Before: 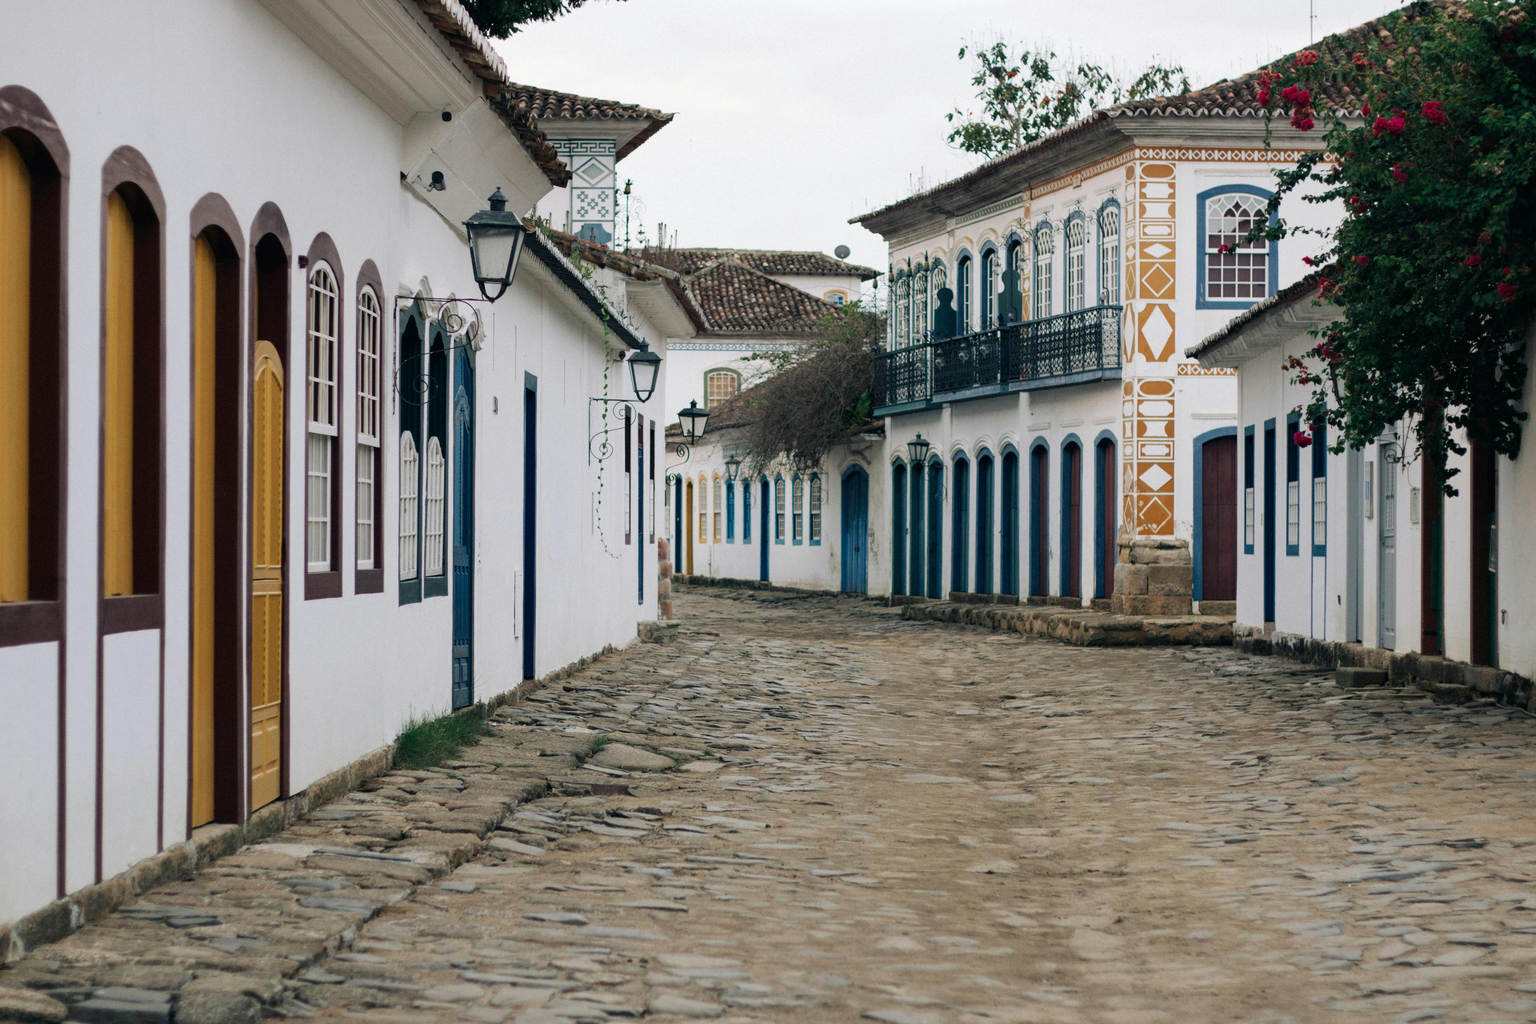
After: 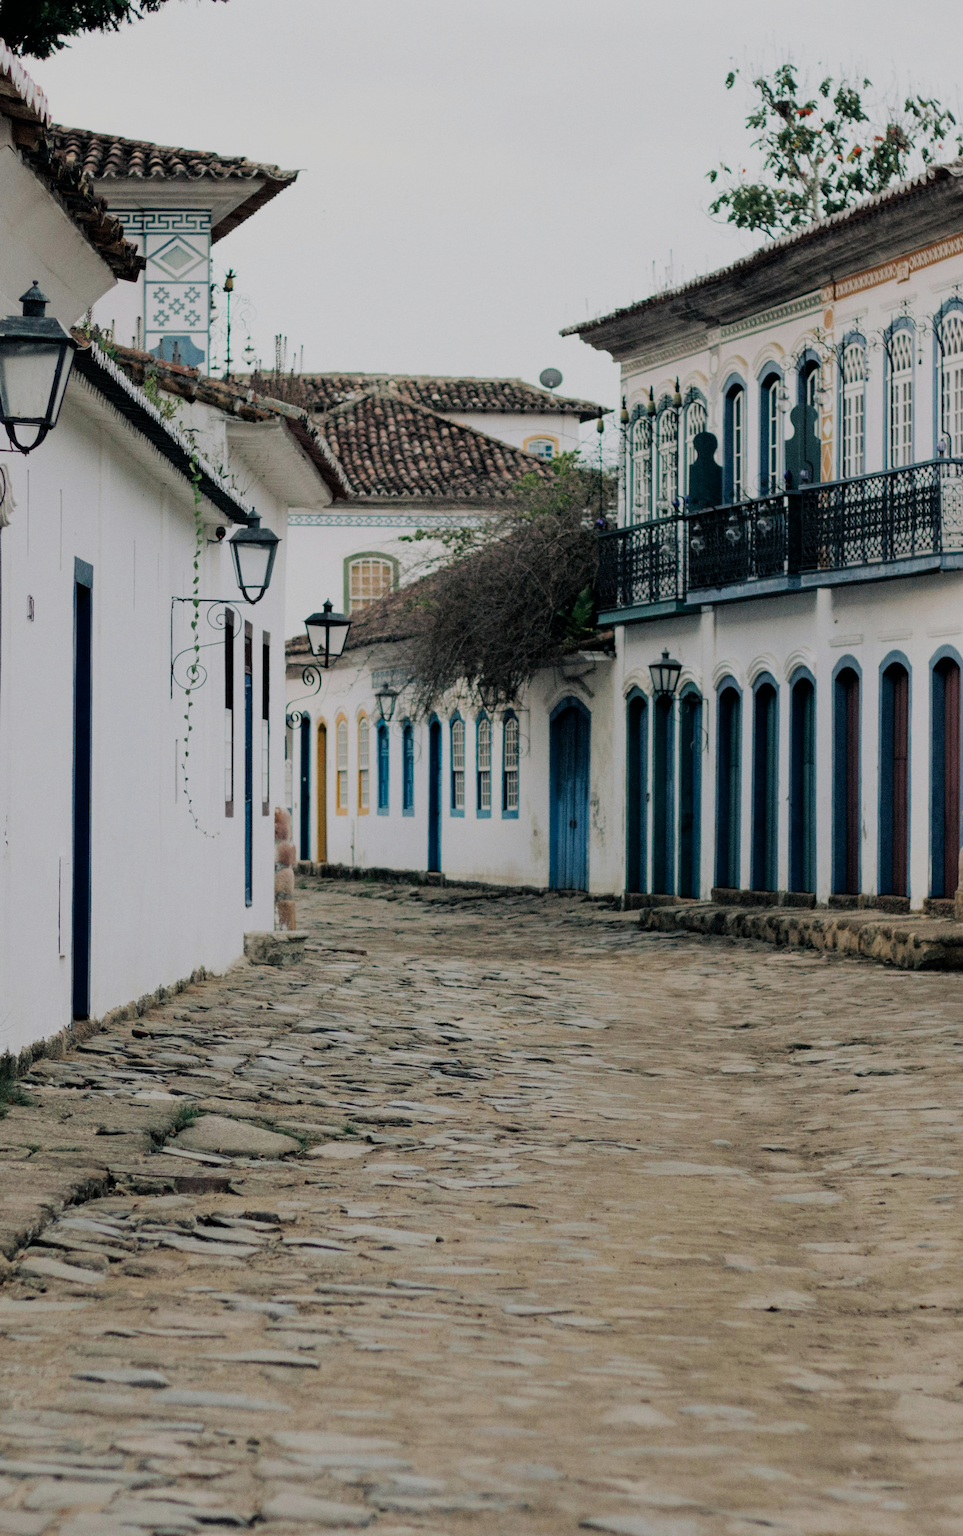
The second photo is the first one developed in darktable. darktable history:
filmic rgb: black relative exposure -6.93 EV, white relative exposure 5.66 EV, threshold 5.98 EV, hardness 2.86, enable highlight reconstruction true
crop: left 30.952%, right 27.237%
